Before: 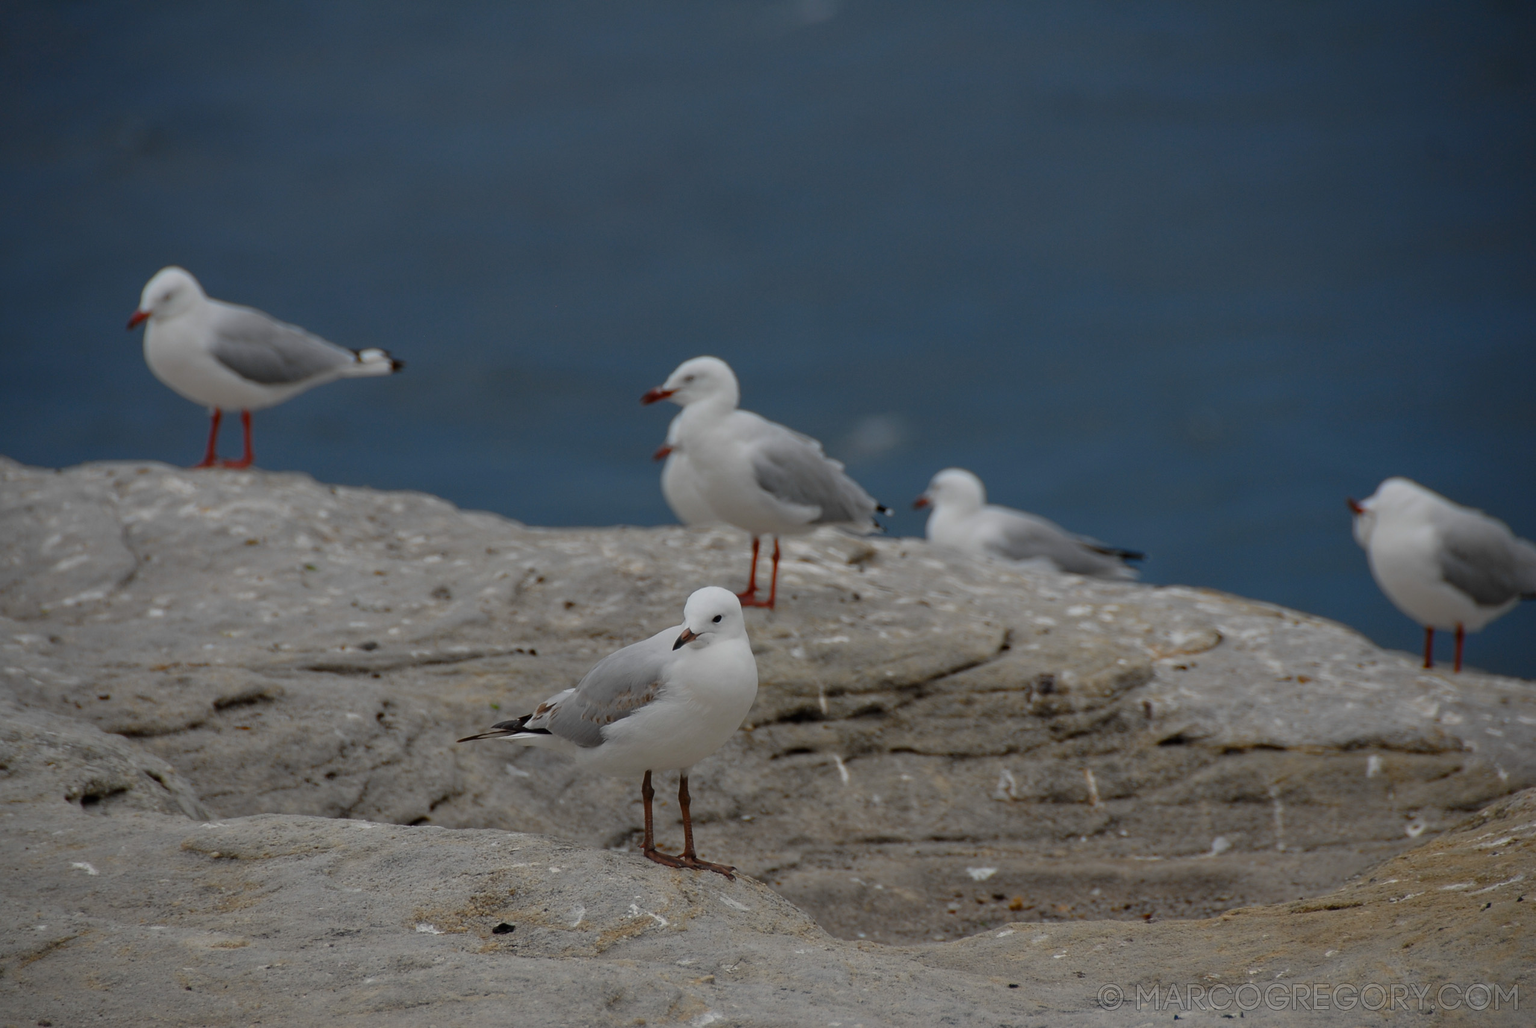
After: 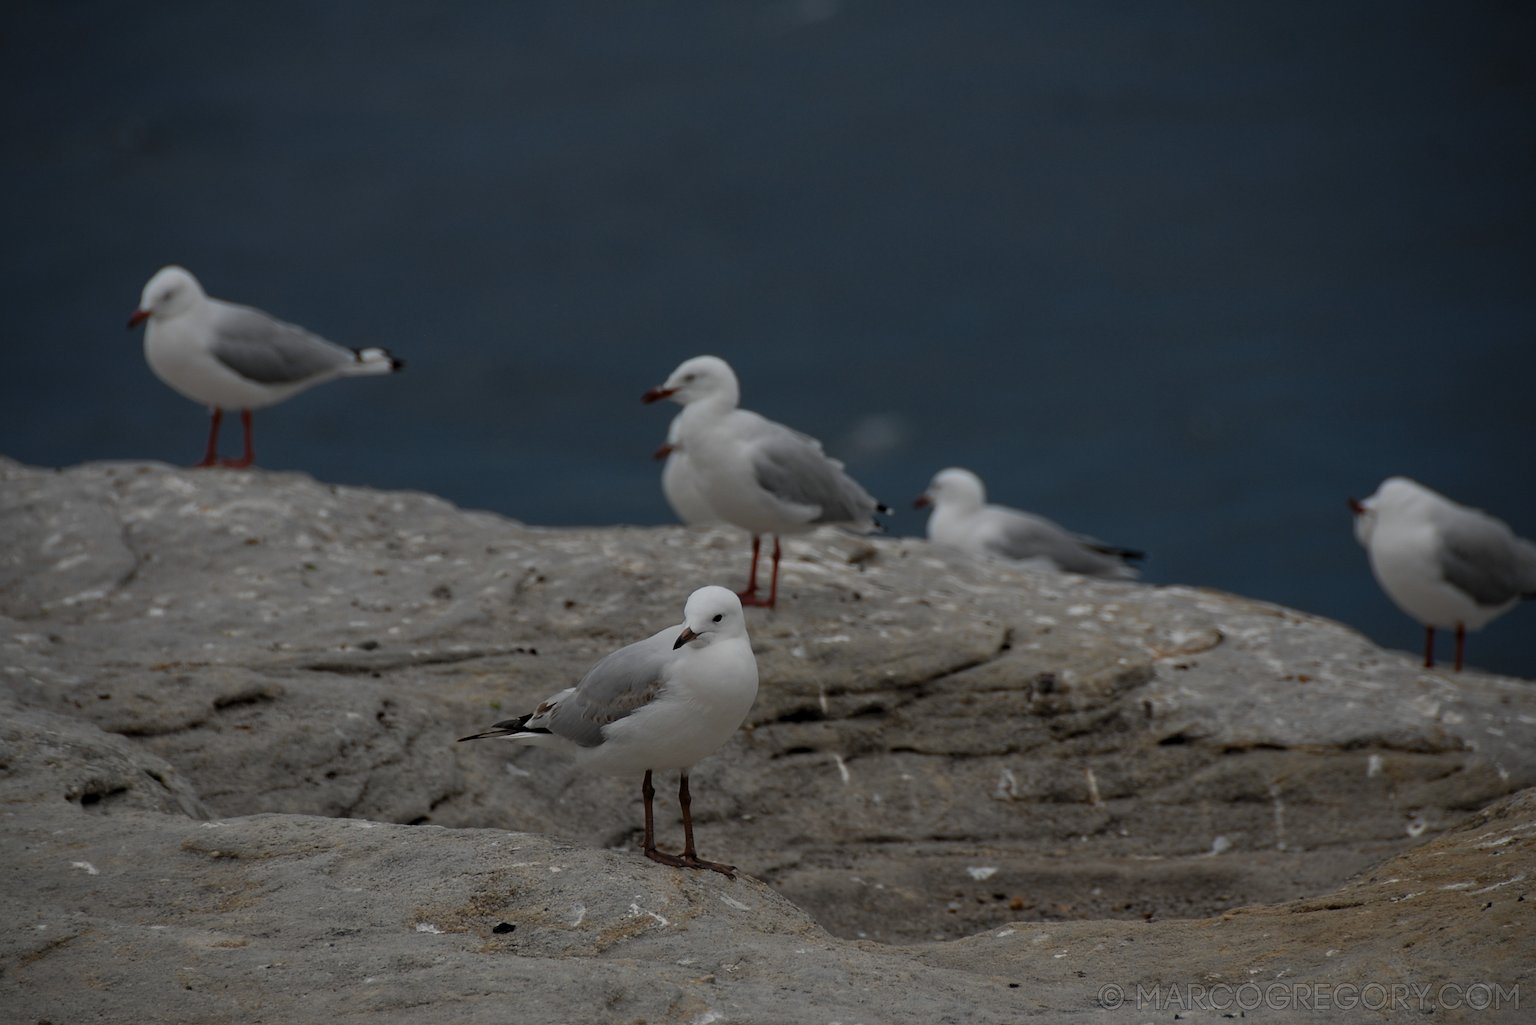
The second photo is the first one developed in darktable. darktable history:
exposure: exposure -0.018 EV, compensate highlight preservation false
crop: top 0.128%, bottom 0.18%
levels: levels [0.029, 0.545, 0.971]
color zones: curves: ch1 [(0.309, 0.524) (0.41, 0.329) (0.508, 0.509)]; ch2 [(0.25, 0.457) (0.75, 0.5)]
